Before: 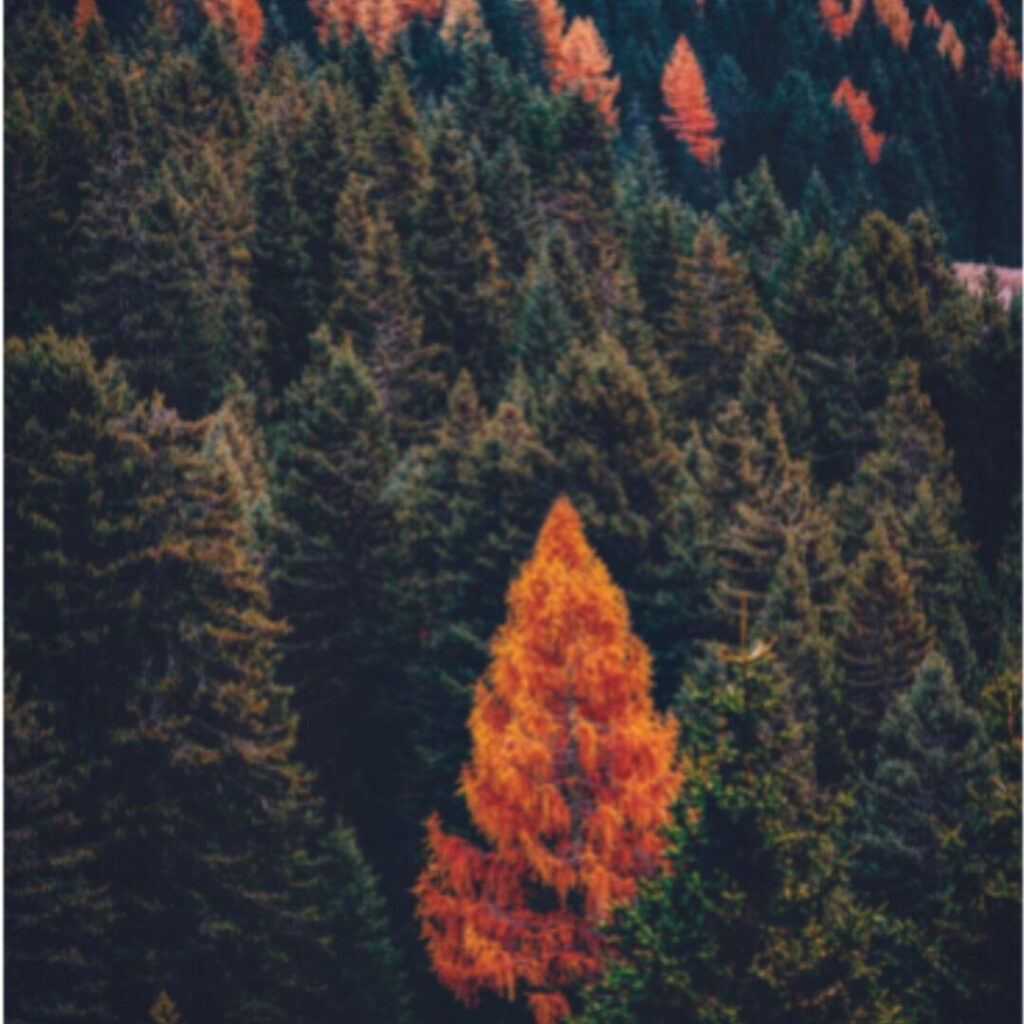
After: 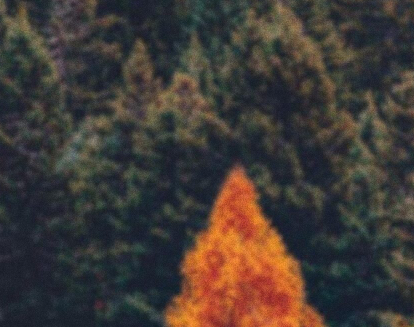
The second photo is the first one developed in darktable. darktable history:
grain: coarseness 0.09 ISO
crop: left 31.751%, top 32.172%, right 27.8%, bottom 35.83%
